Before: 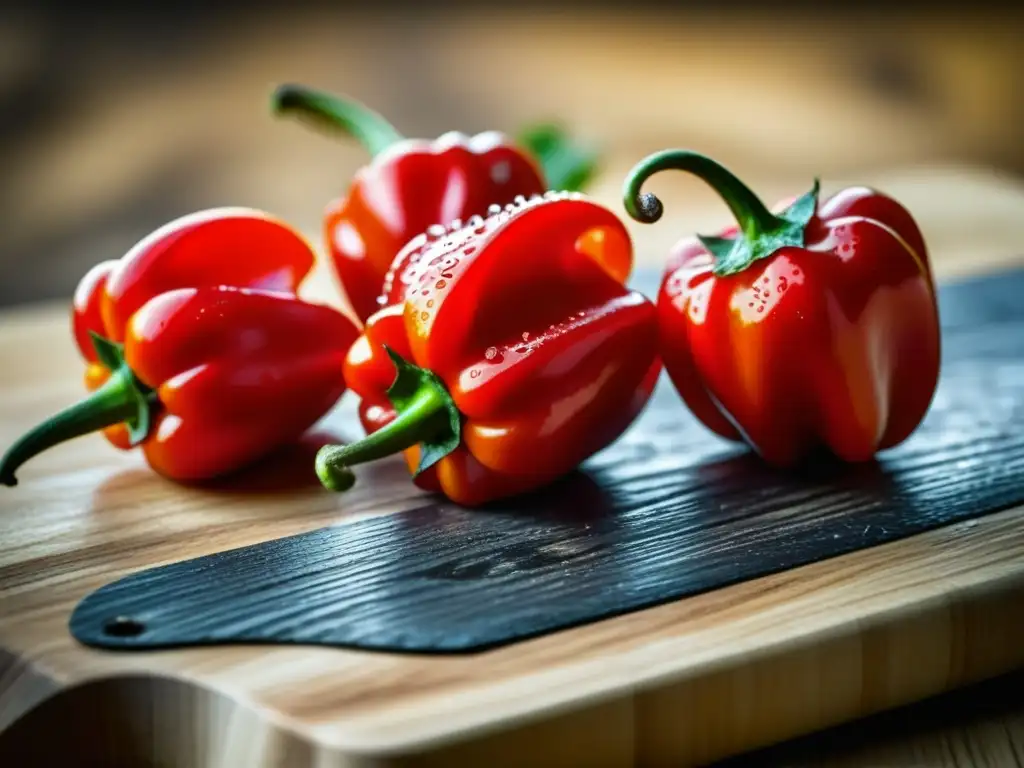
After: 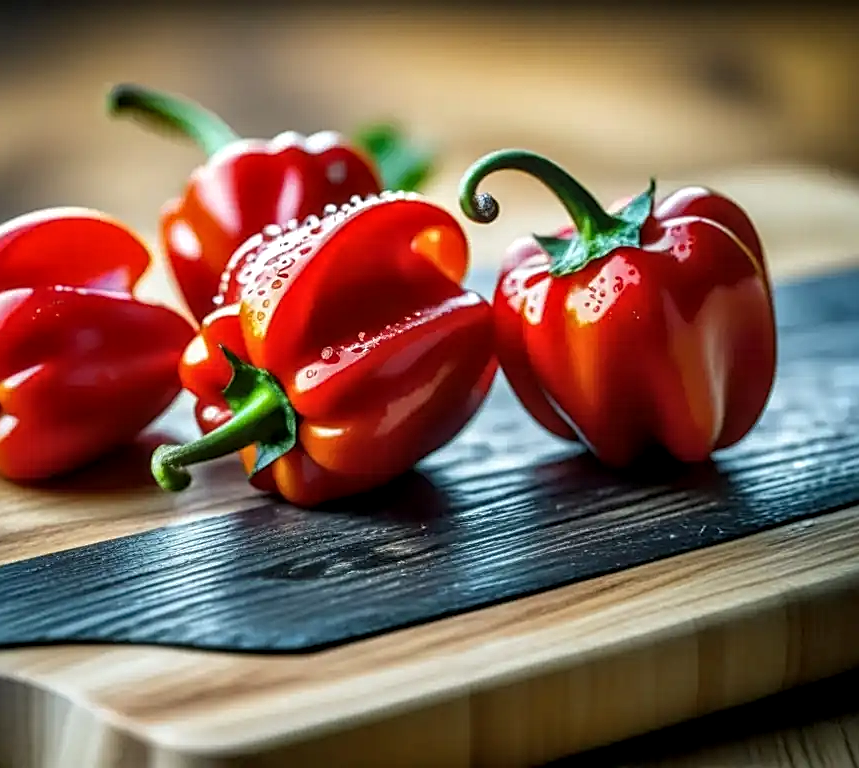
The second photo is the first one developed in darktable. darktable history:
crop: left 16.107%
shadows and highlights: shadows 25.34, highlights -24.69
local contrast: detail 130%
sharpen: on, module defaults
